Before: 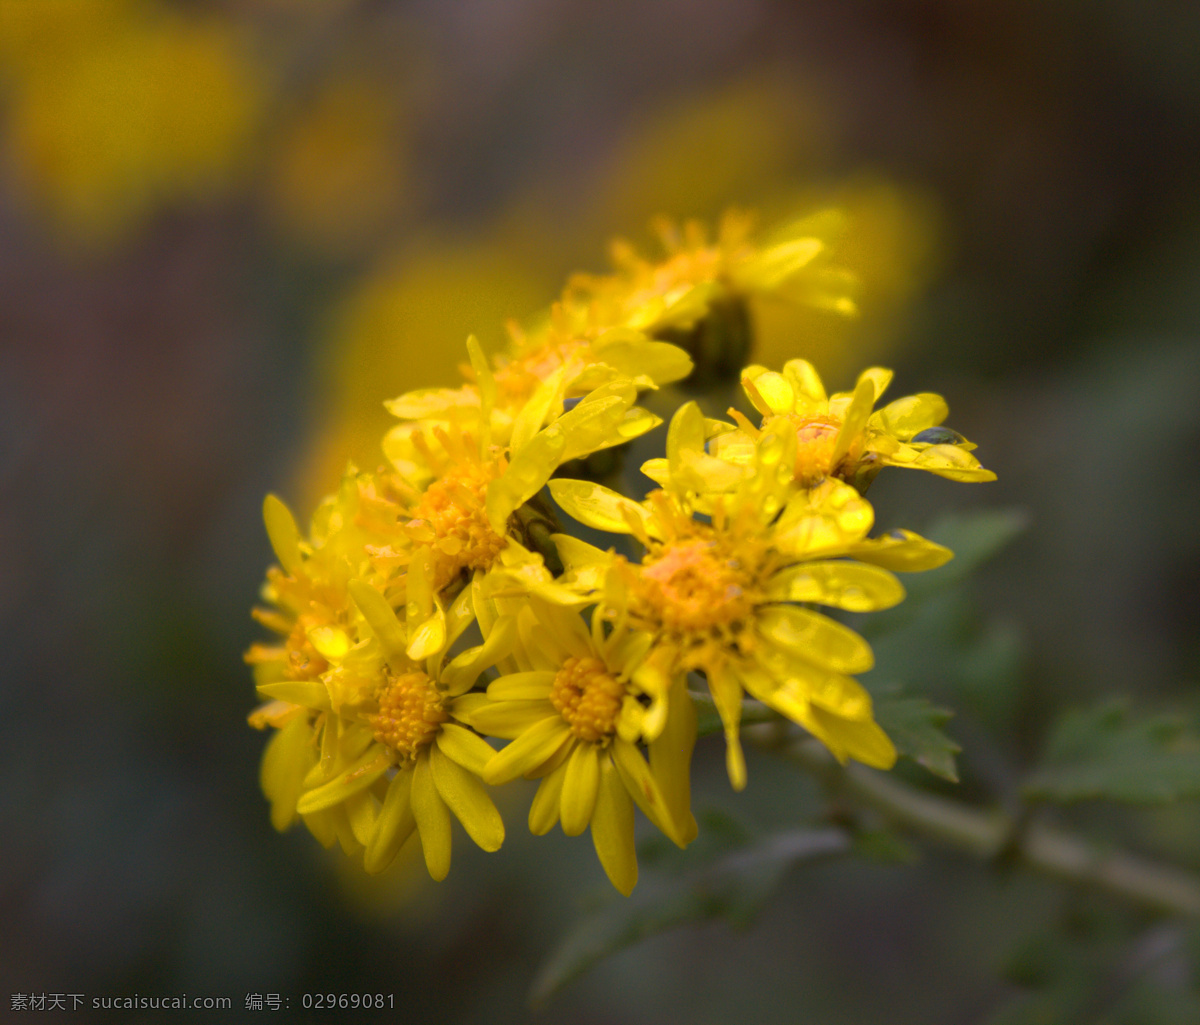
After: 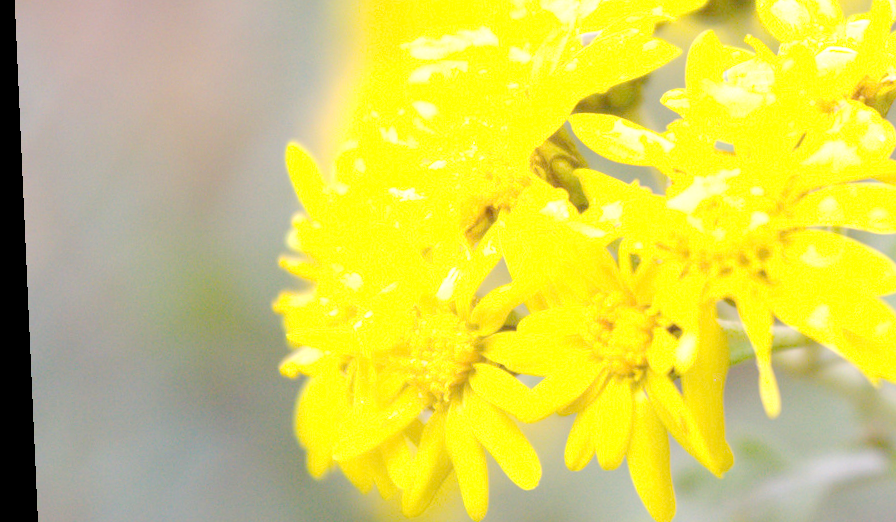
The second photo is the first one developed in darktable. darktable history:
rotate and perspective: rotation -2.56°, automatic cropping off
crop: top 36.498%, right 27.964%, bottom 14.995%
exposure: exposure 0.943 EV
